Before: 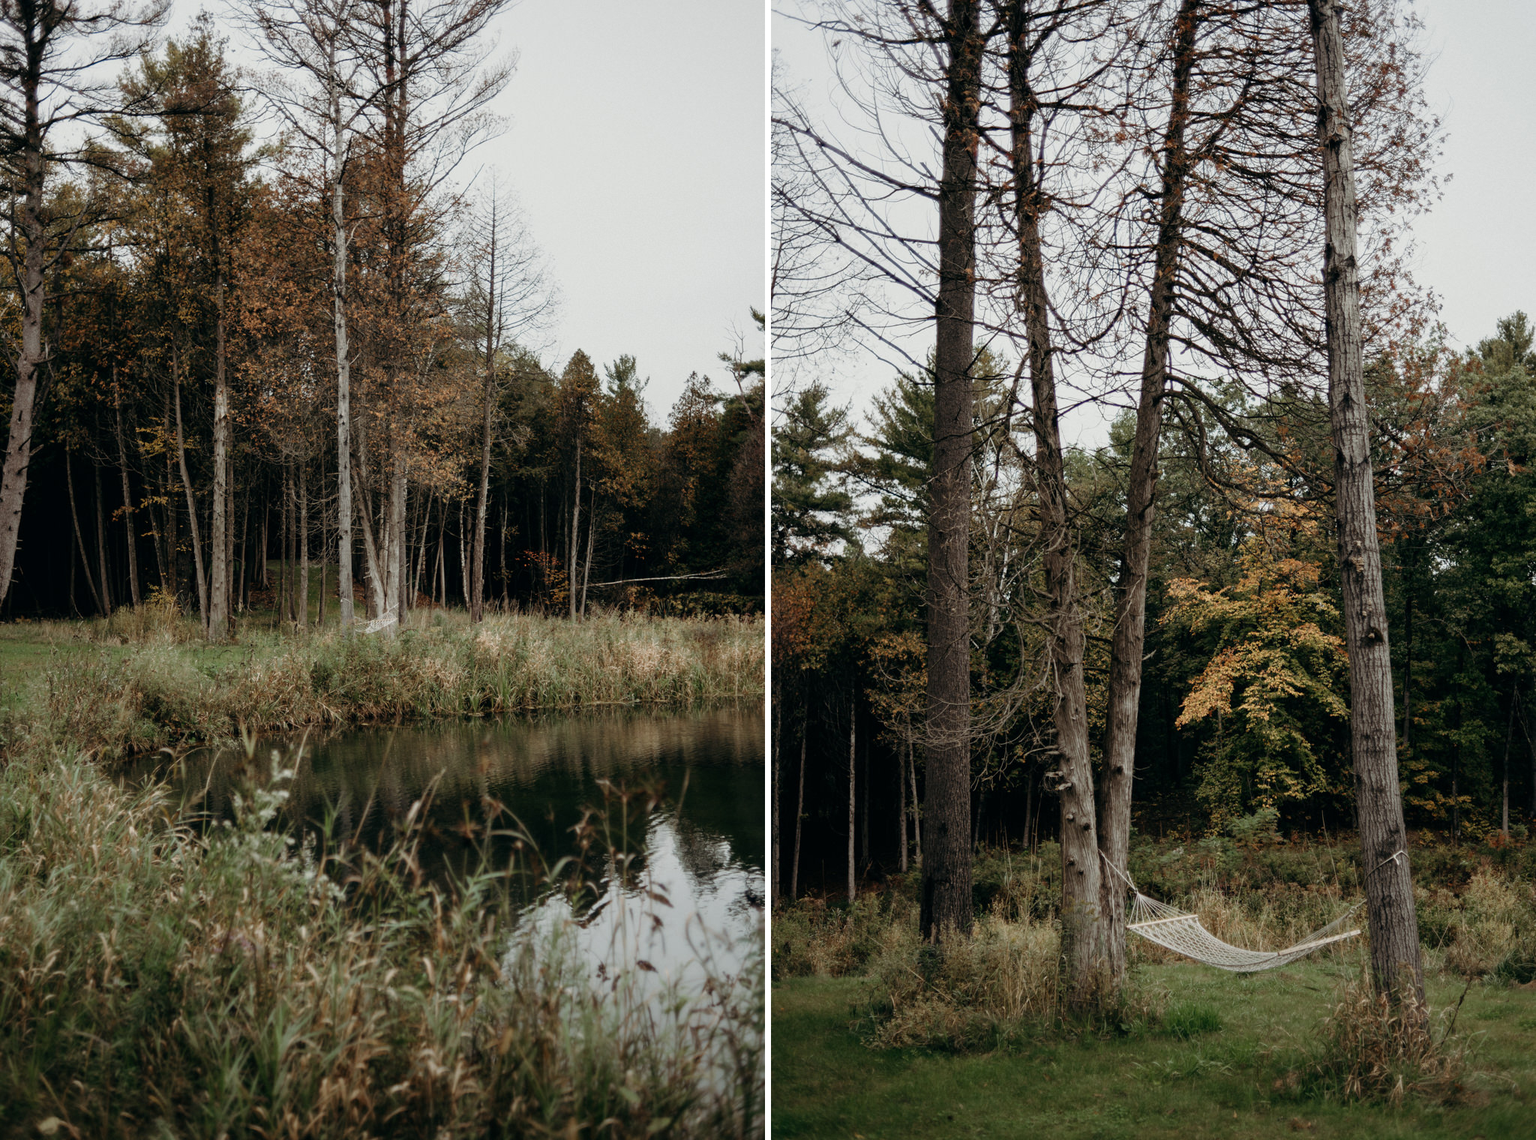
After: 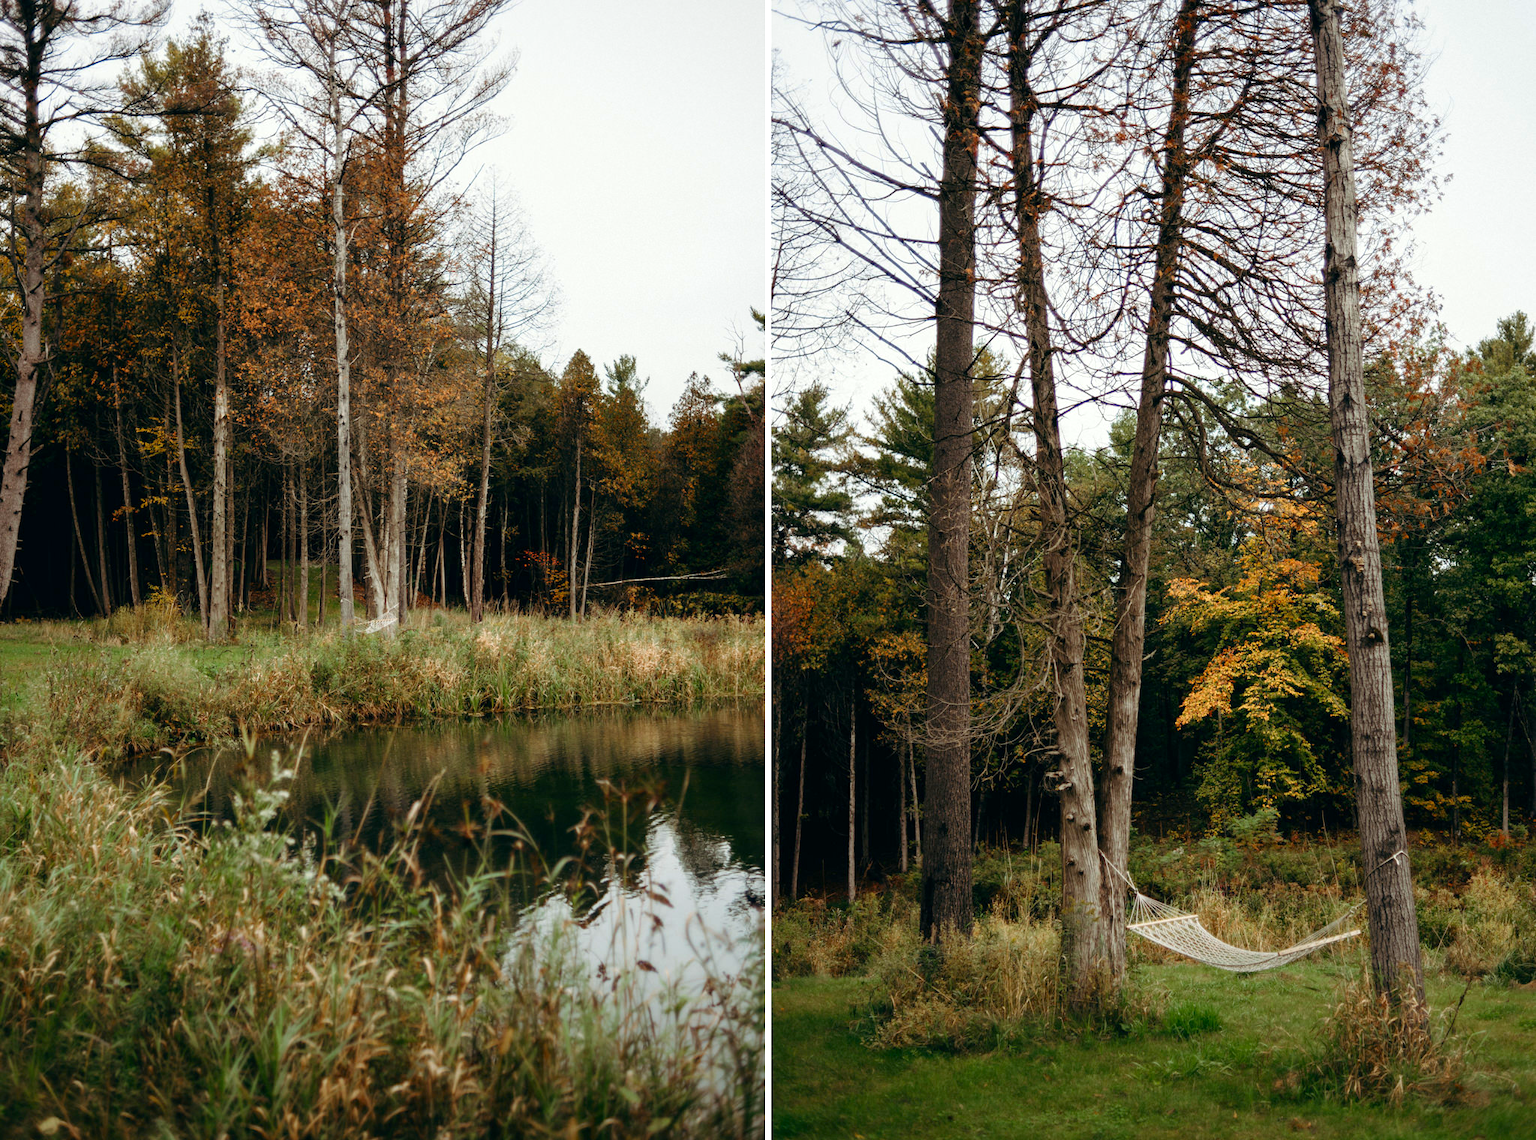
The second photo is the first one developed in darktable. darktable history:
contrast brightness saturation: saturation 0.512
exposure: exposure 0.401 EV, compensate highlight preservation false
